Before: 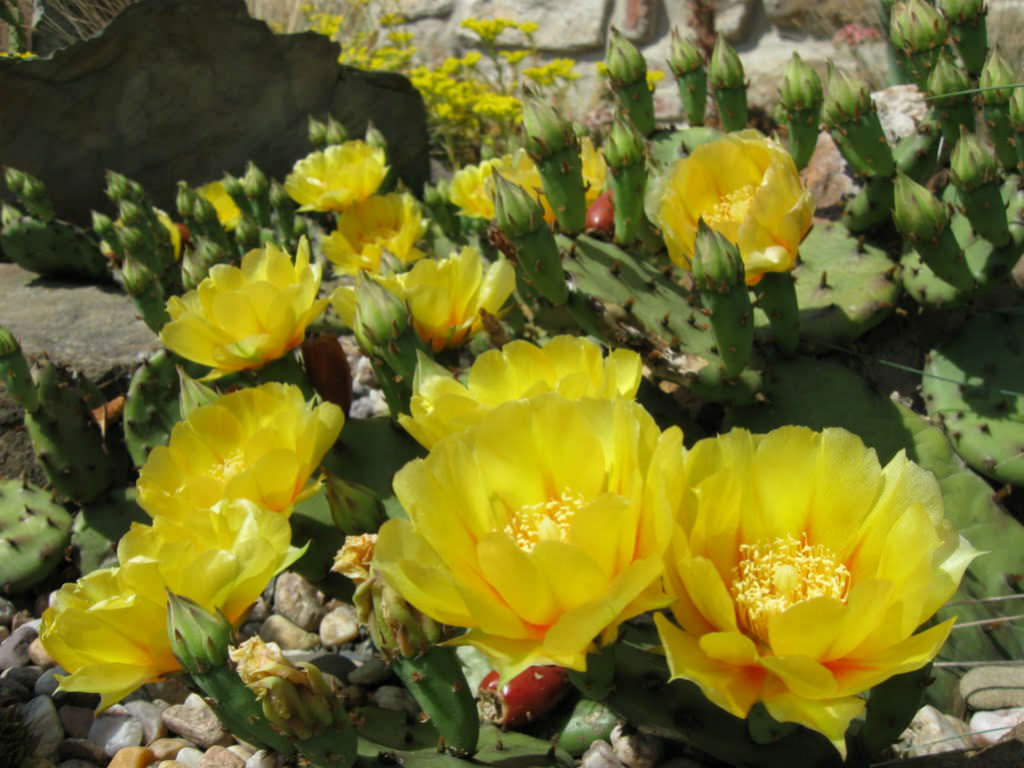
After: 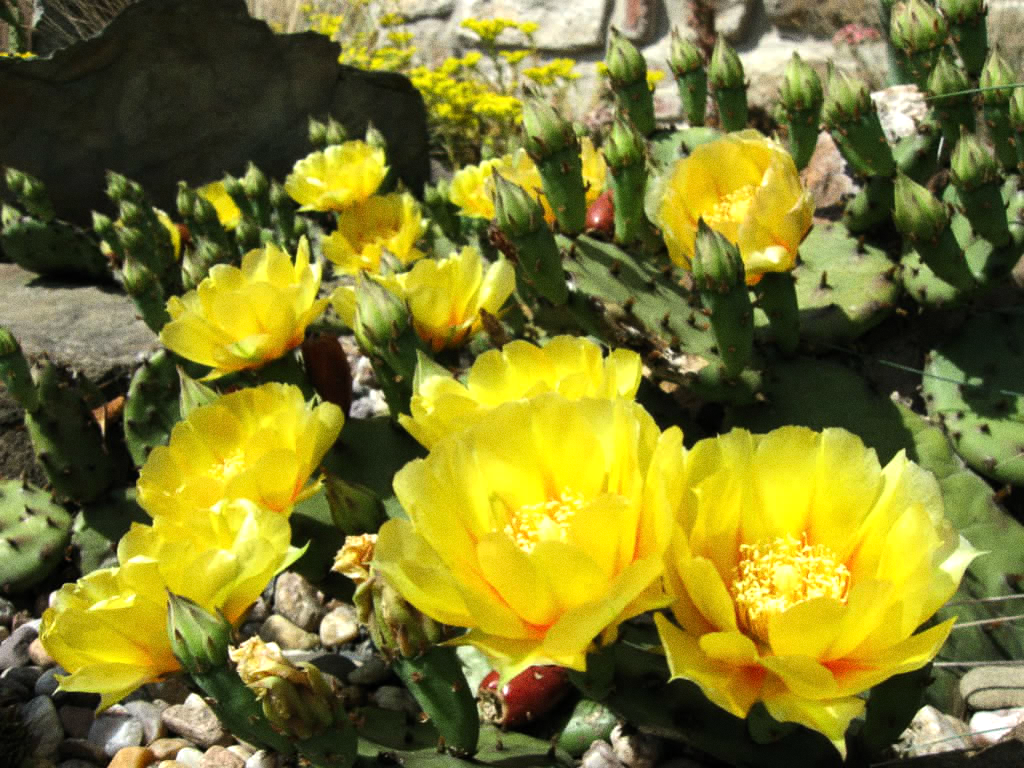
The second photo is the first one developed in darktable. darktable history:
grain: coarseness 0.47 ISO
tone equalizer: -8 EV -0.75 EV, -7 EV -0.7 EV, -6 EV -0.6 EV, -5 EV -0.4 EV, -3 EV 0.4 EV, -2 EV 0.6 EV, -1 EV 0.7 EV, +0 EV 0.75 EV, edges refinement/feathering 500, mask exposure compensation -1.57 EV, preserve details no
